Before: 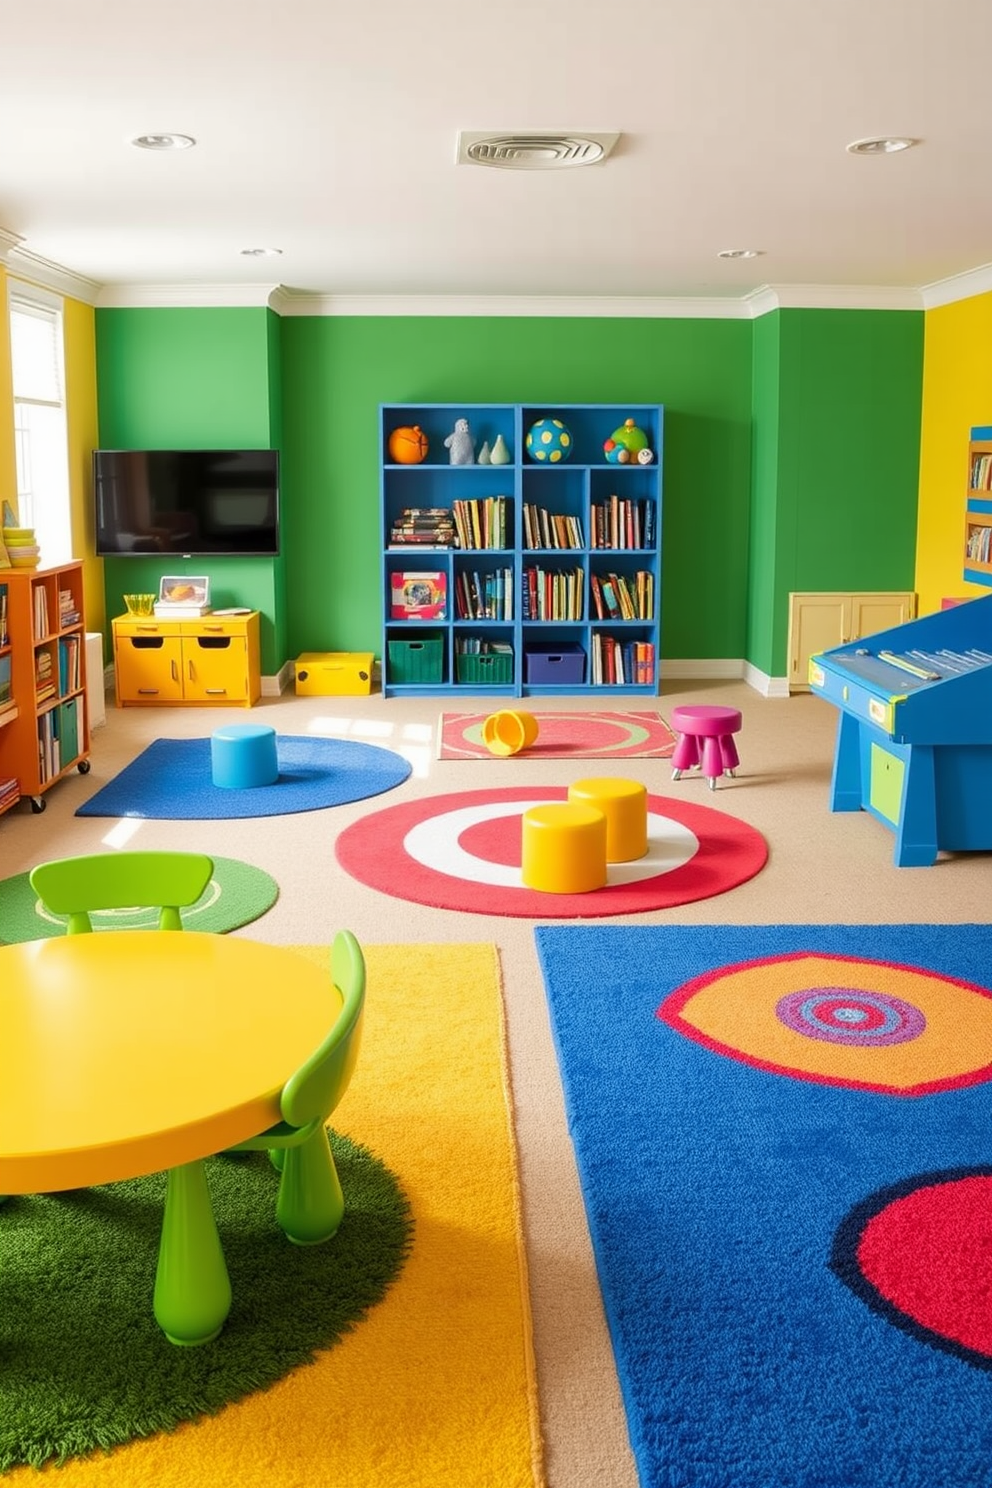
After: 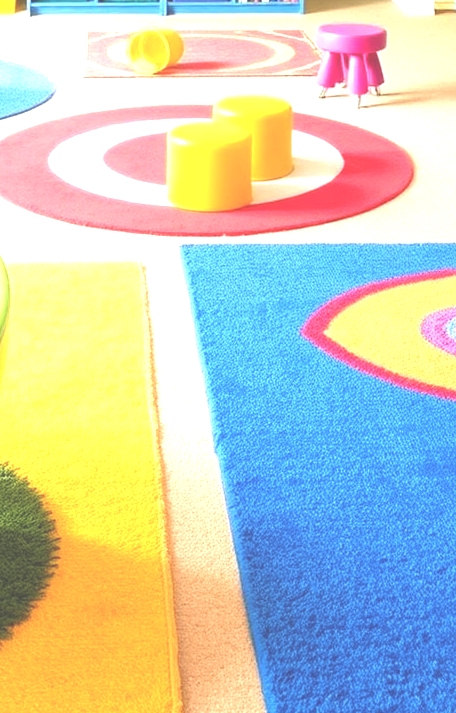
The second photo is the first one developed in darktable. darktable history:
crop: left 35.843%, top 45.857%, right 18.151%, bottom 6.169%
exposure: black level correction -0.024, exposure 1.396 EV, compensate highlight preservation false
local contrast: mode bilateral grid, contrast 99, coarseness 99, detail 91%, midtone range 0.2
